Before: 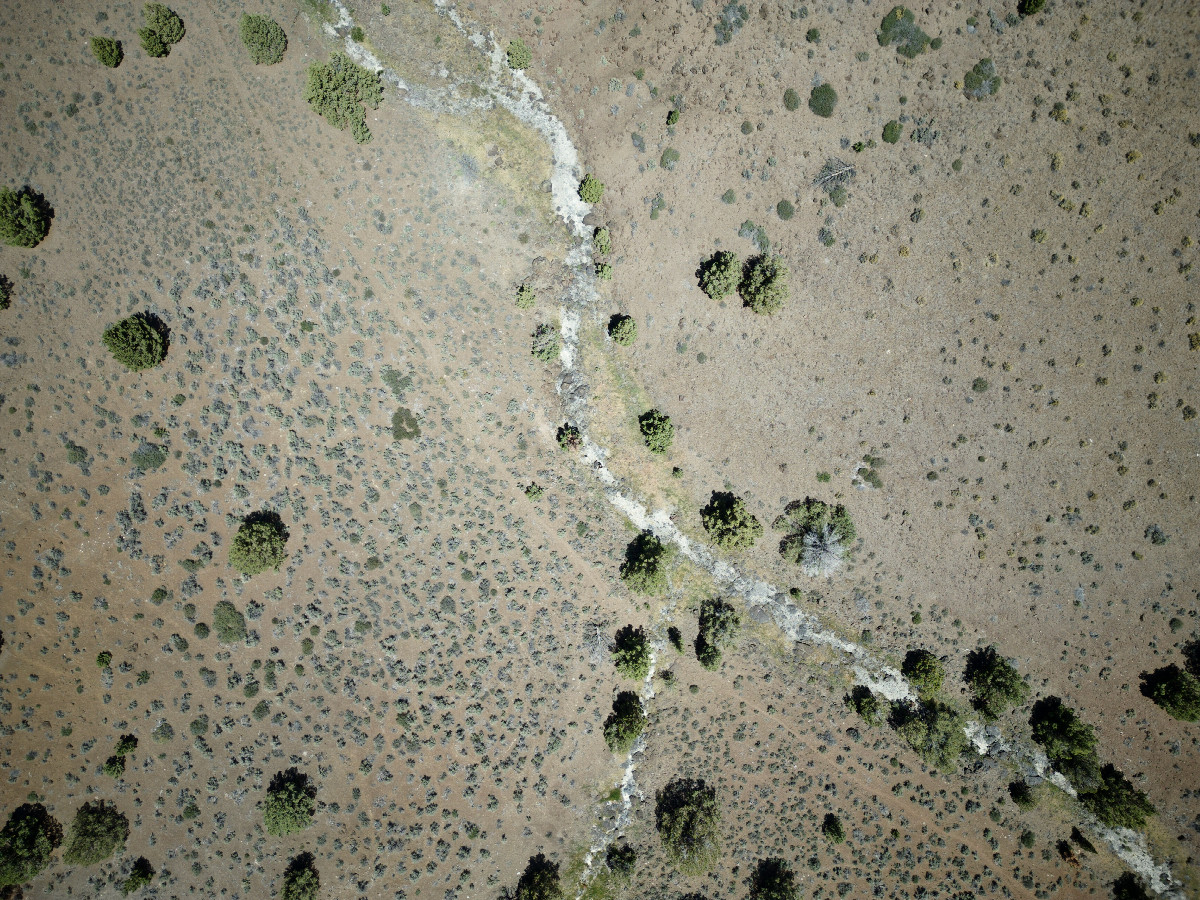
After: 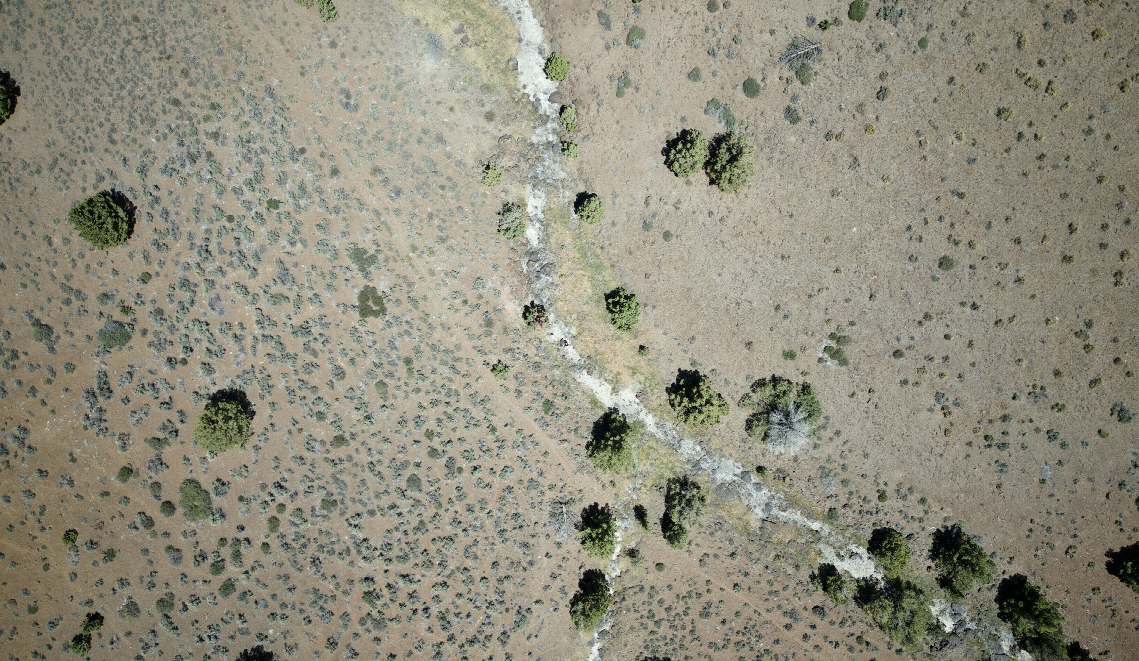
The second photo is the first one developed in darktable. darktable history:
crop and rotate: left 2.851%, top 13.626%, right 2.22%, bottom 12.846%
